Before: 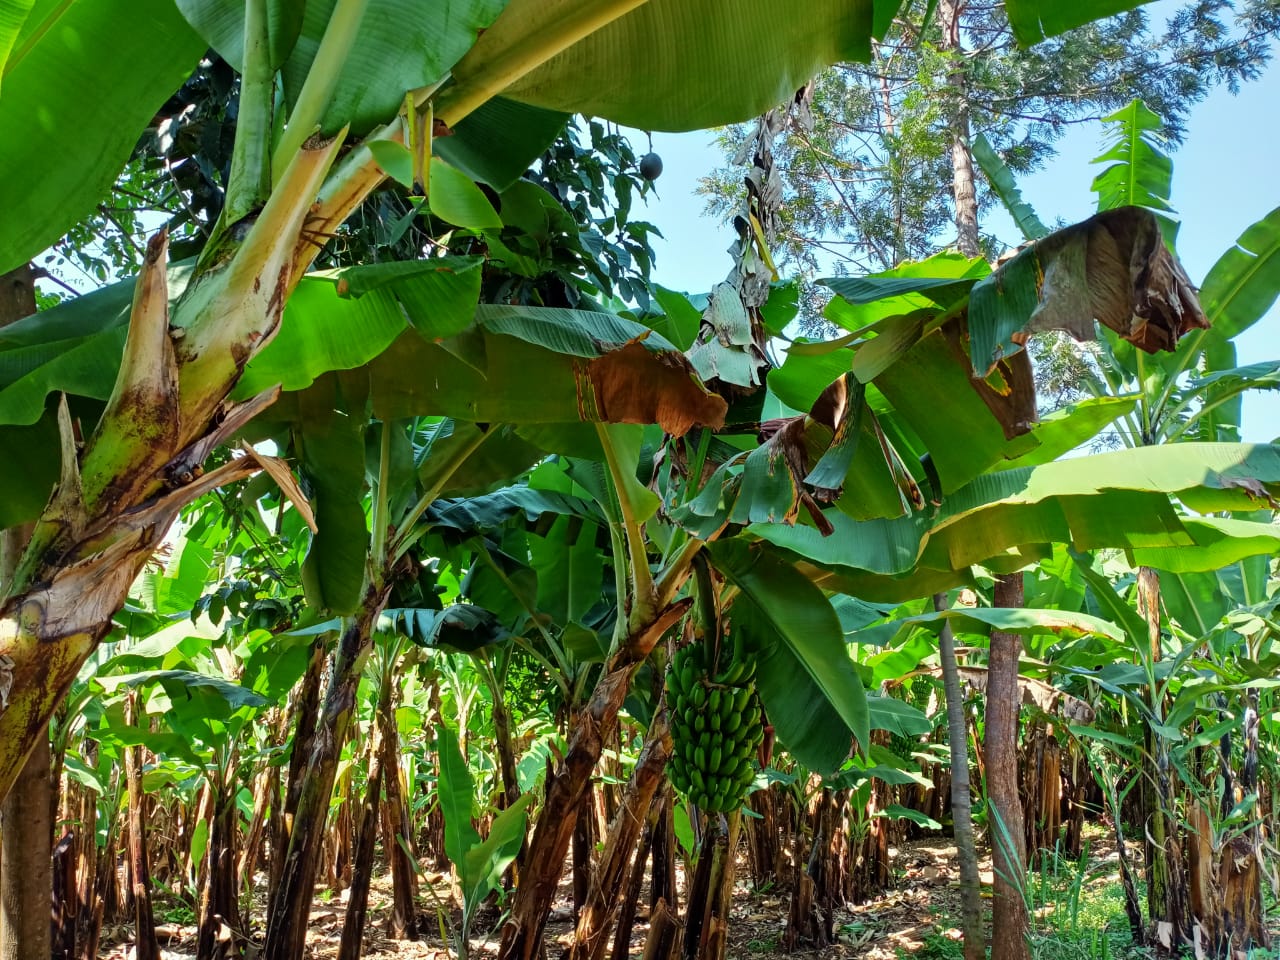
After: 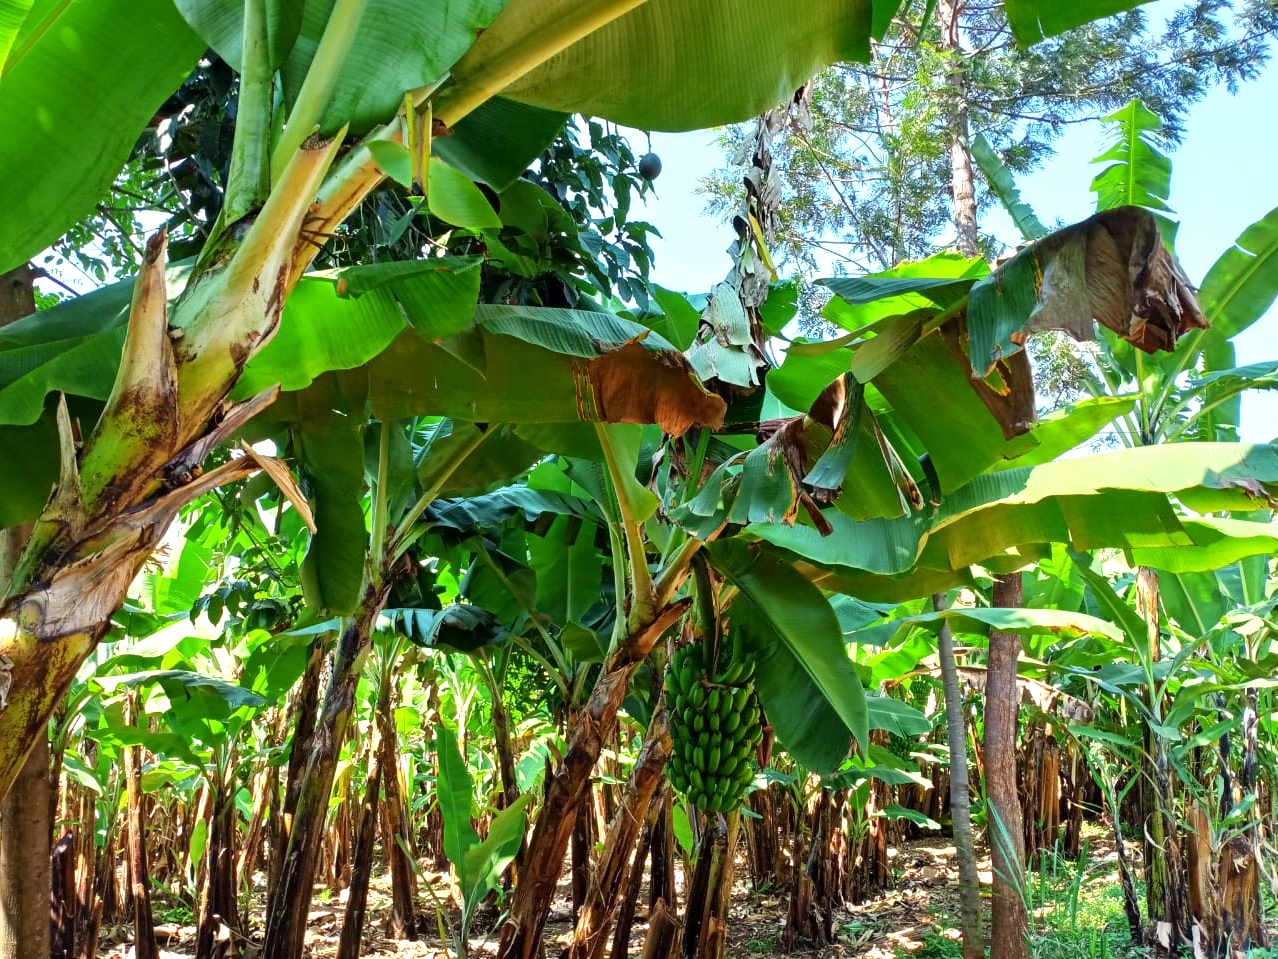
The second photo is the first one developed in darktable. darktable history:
exposure: exposure 0.566 EV, compensate highlight preservation false
crop and rotate: left 0.126%
